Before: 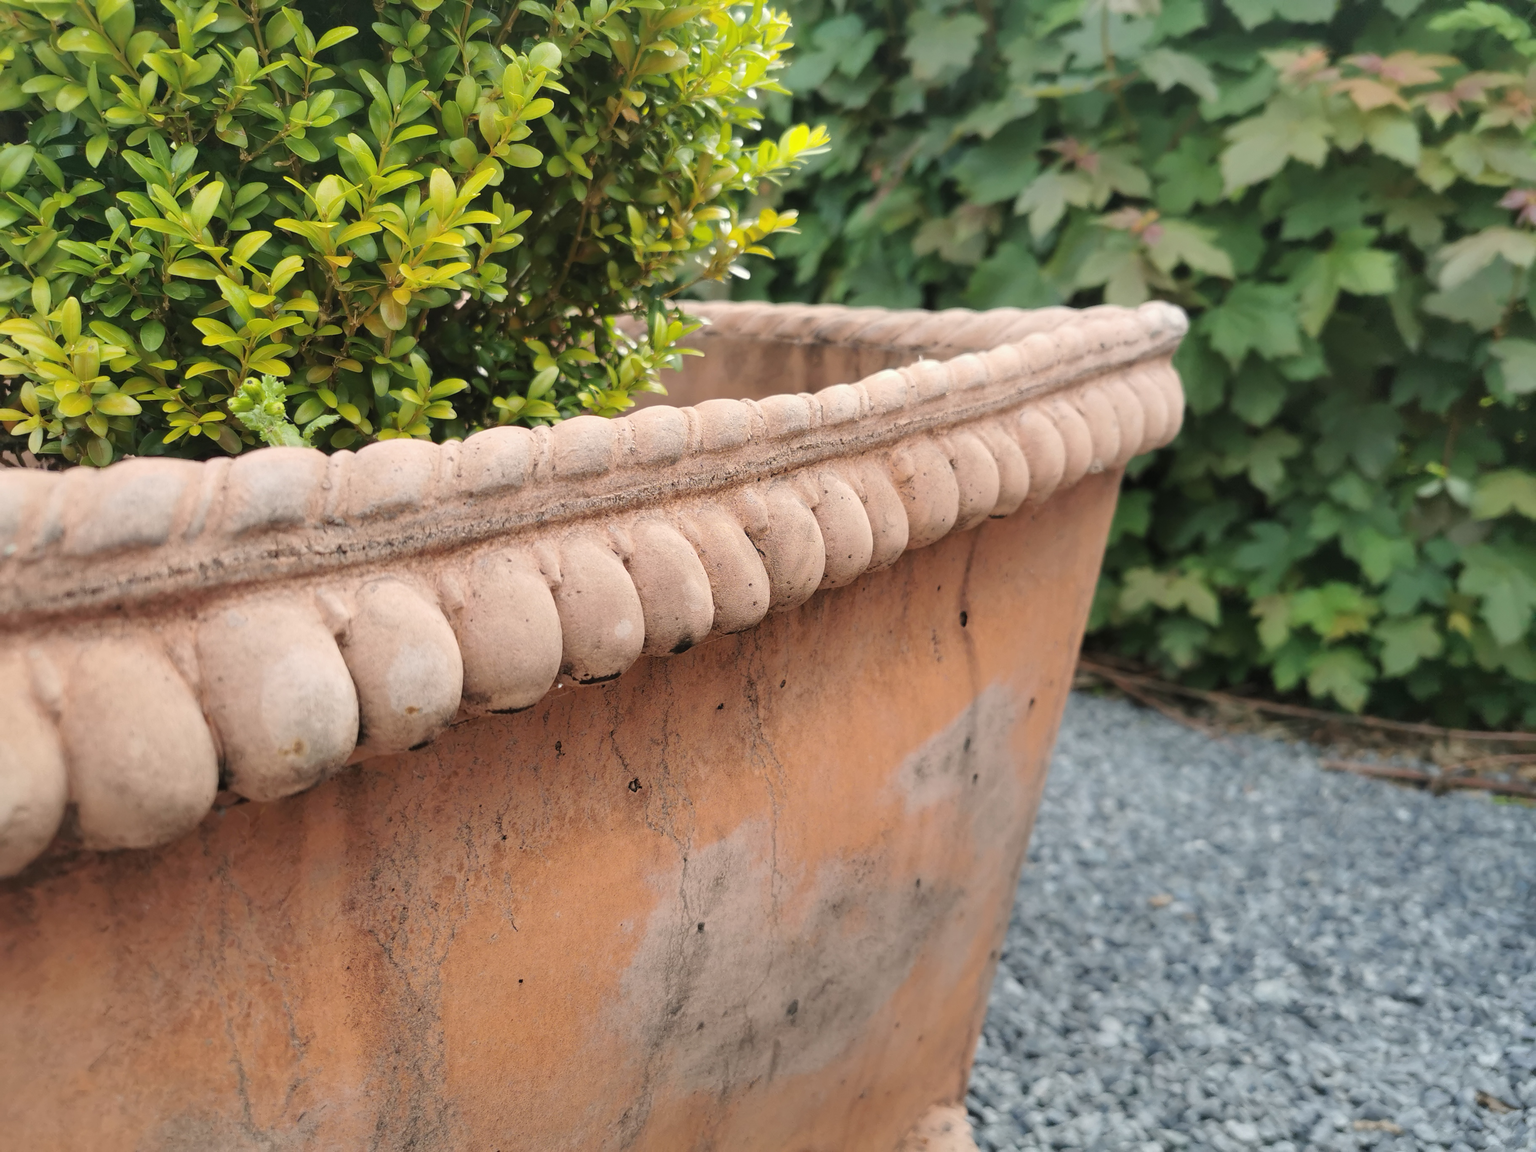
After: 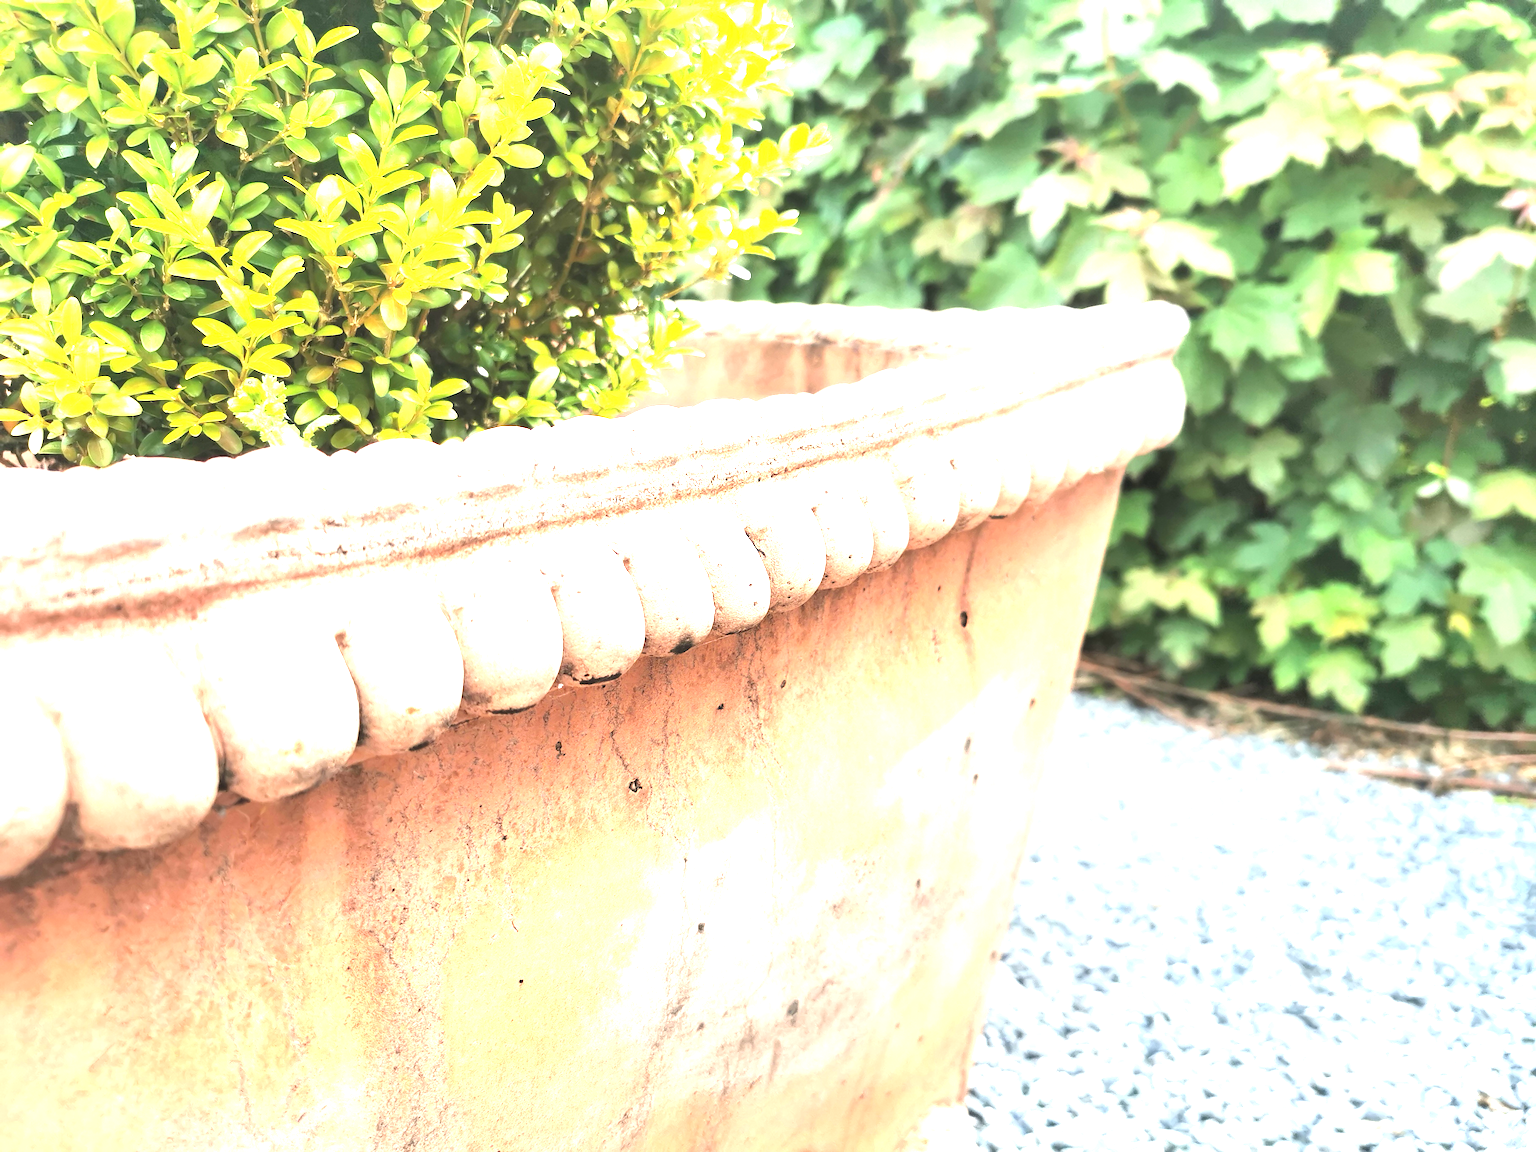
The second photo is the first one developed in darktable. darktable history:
exposure: exposure 2.28 EV, compensate highlight preservation false
